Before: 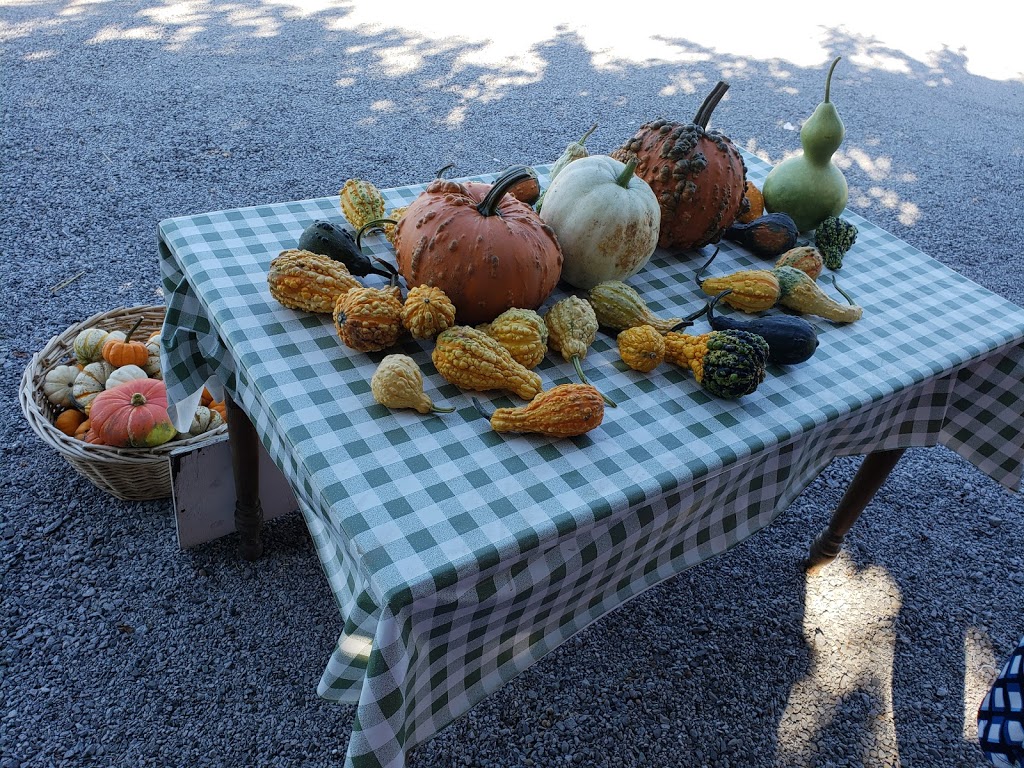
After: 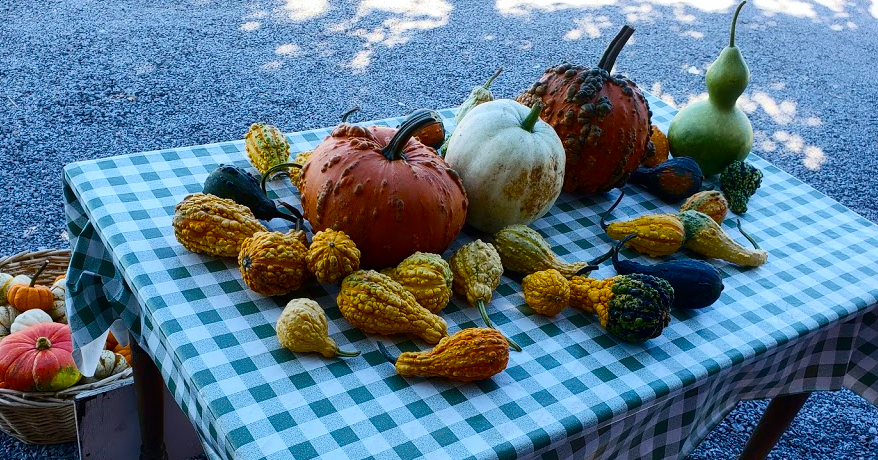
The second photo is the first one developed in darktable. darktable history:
contrast brightness saturation: contrast 0.273
shadows and highlights: soften with gaussian
contrast equalizer: y [[0.6 ×6], [0.55 ×6], [0 ×6], [0 ×6], [0 ×6]], mix -0.292
local contrast: mode bilateral grid, contrast 20, coarseness 51, detail 119%, midtone range 0.2
crop and rotate: left 9.287%, top 7.32%, right 4.929%, bottom 32.693%
color balance rgb: perceptual saturation grading › global saturation 36.664%, perceptual saturation grading › shadows 35.385%, global vibrance 20%
